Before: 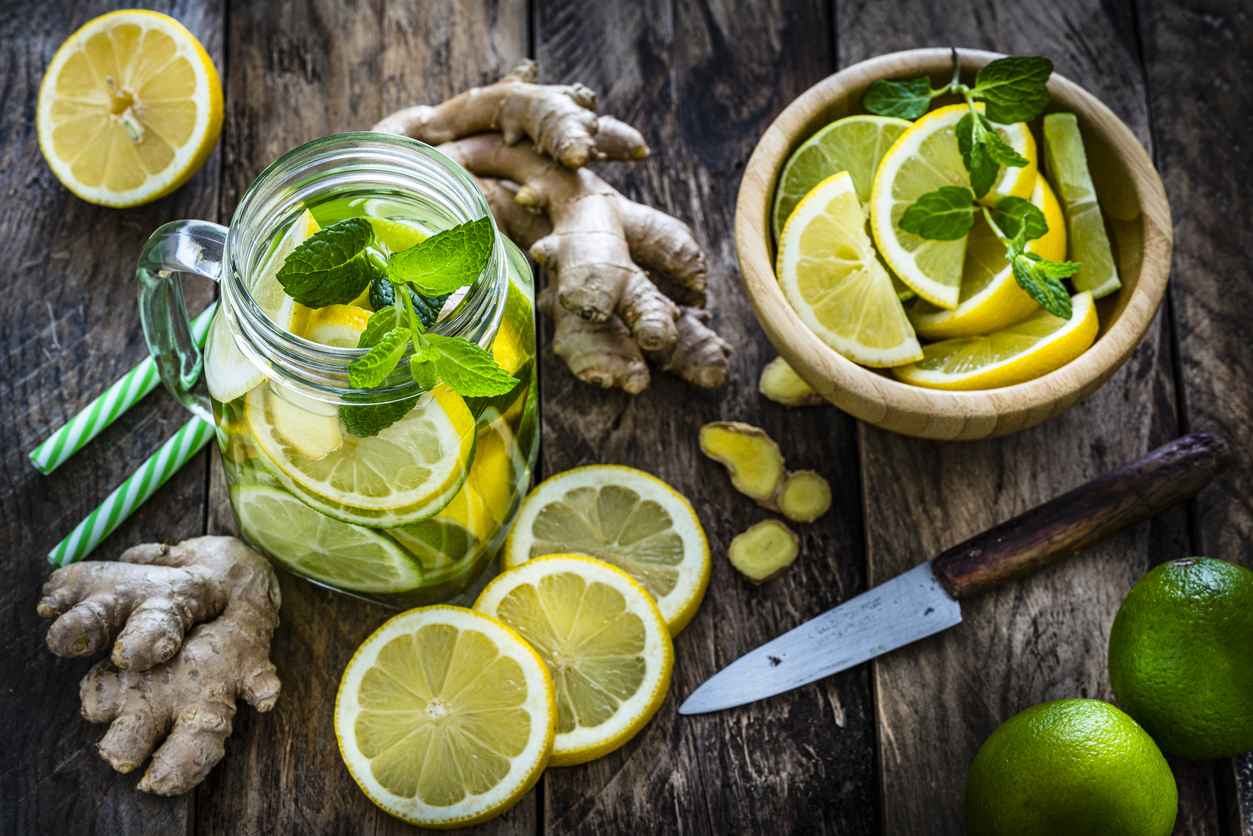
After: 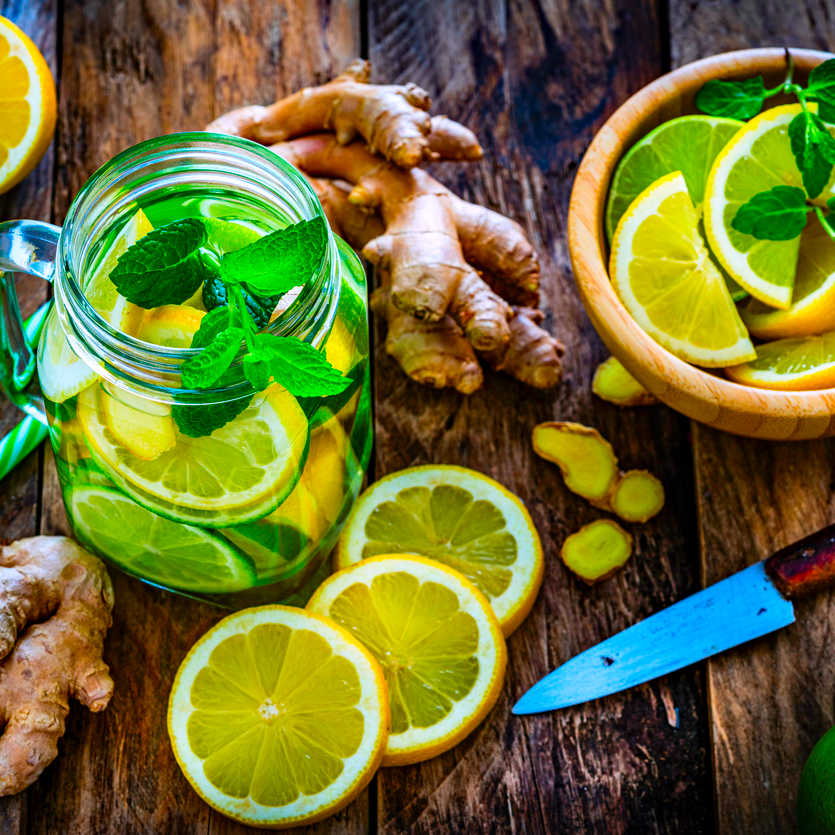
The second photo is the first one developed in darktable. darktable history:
shadows and highlights: shadows 36.35, highlights -26.88, soften with gaussian
crop and rotate: left 13.394%, right 19.952%
color correction: highlights a* 1.65, highlights b* -1.87, saturation 2.43
haze removal: compatibility mode true, adaptive false
